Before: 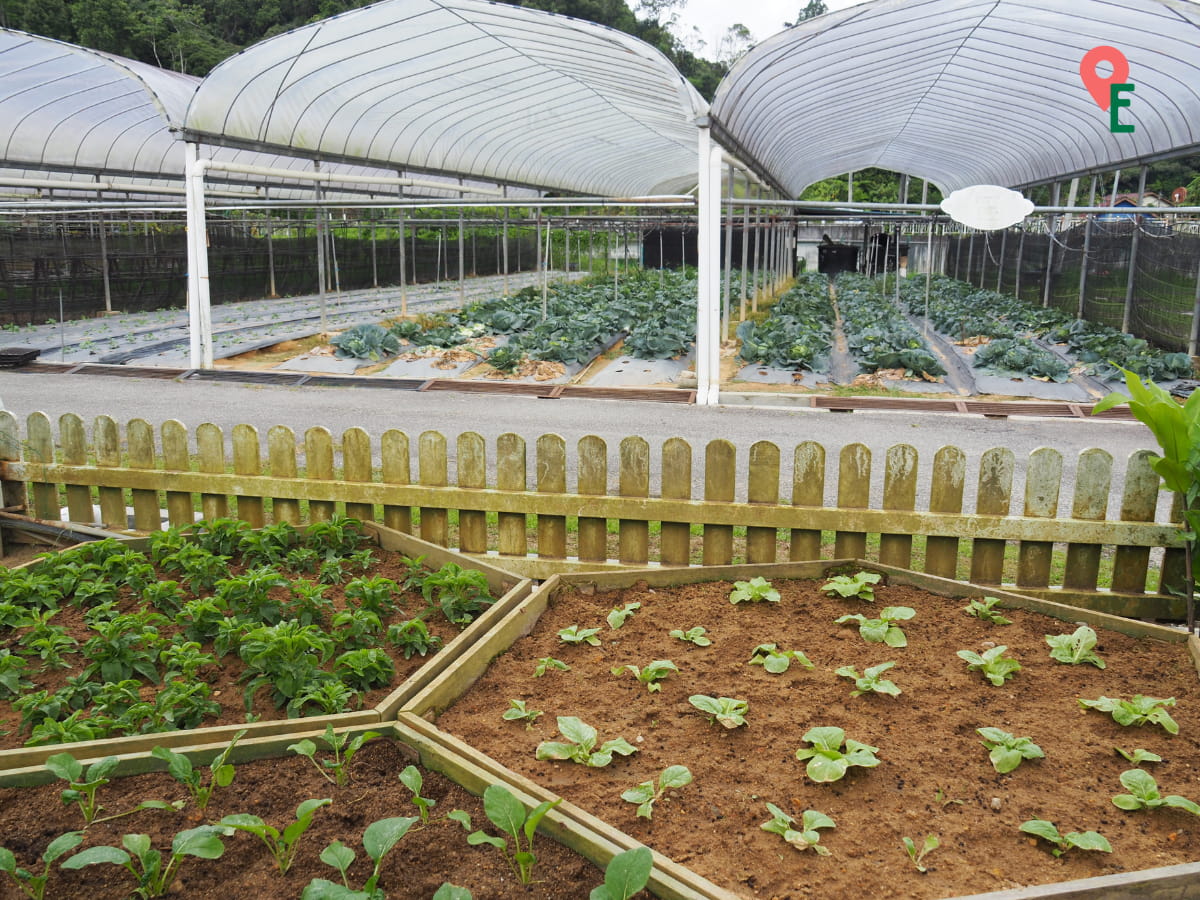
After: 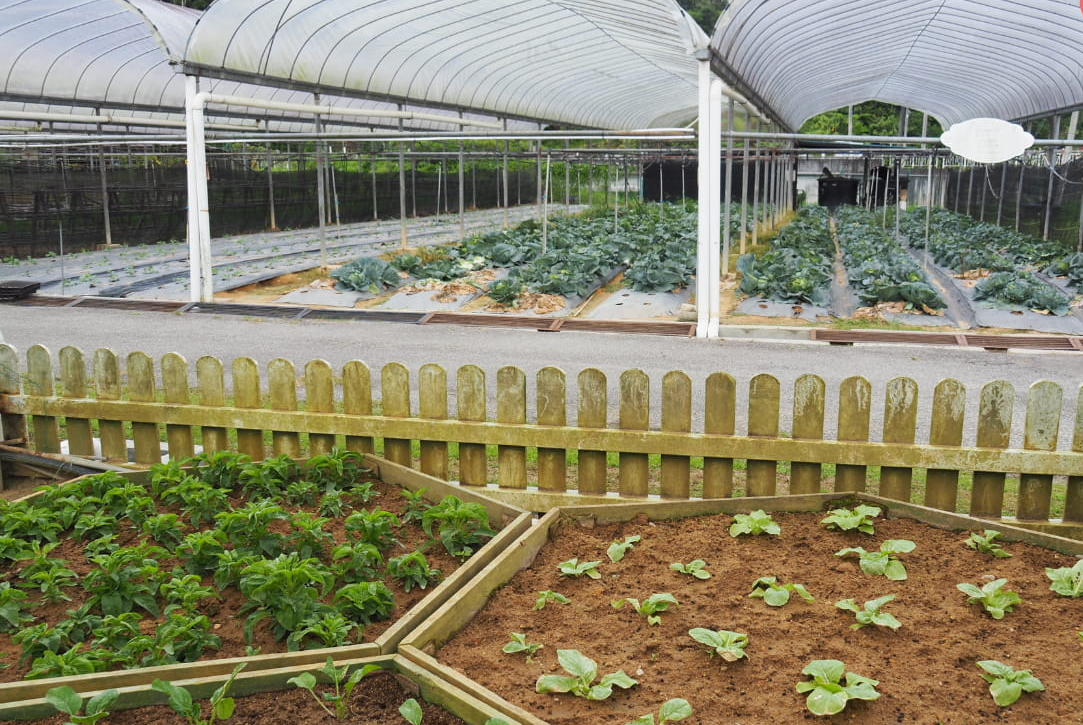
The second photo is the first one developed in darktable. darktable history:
exposure: compensate highlight preservation false
crop: top 7.53%, right 9.75%, bottom 11.904%
